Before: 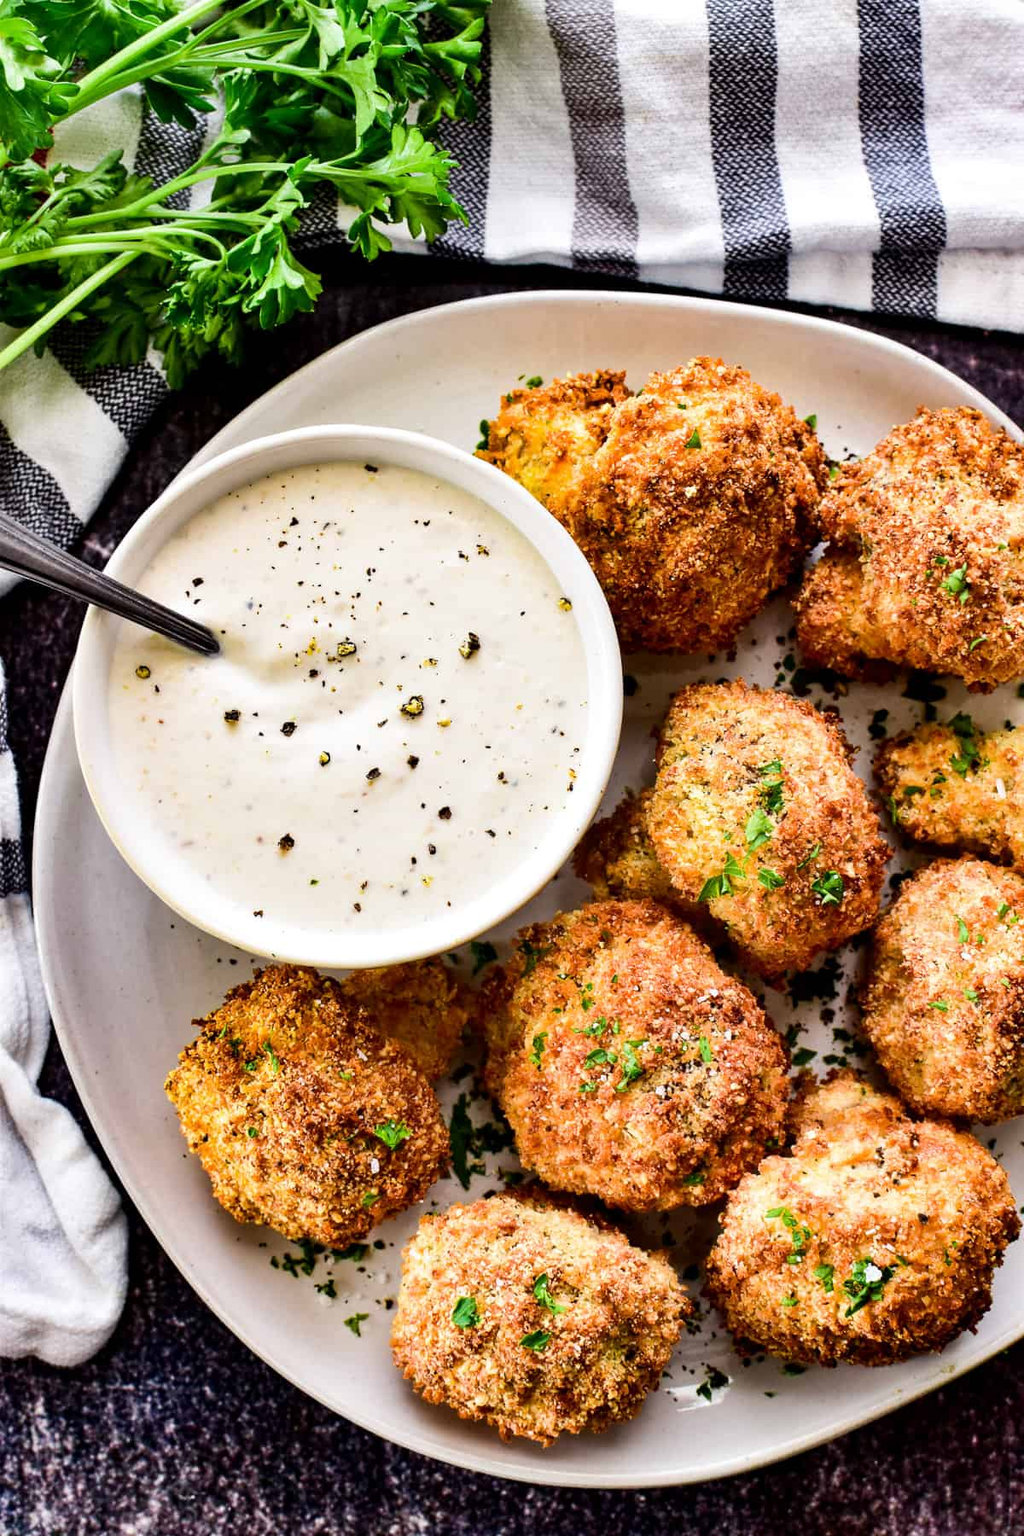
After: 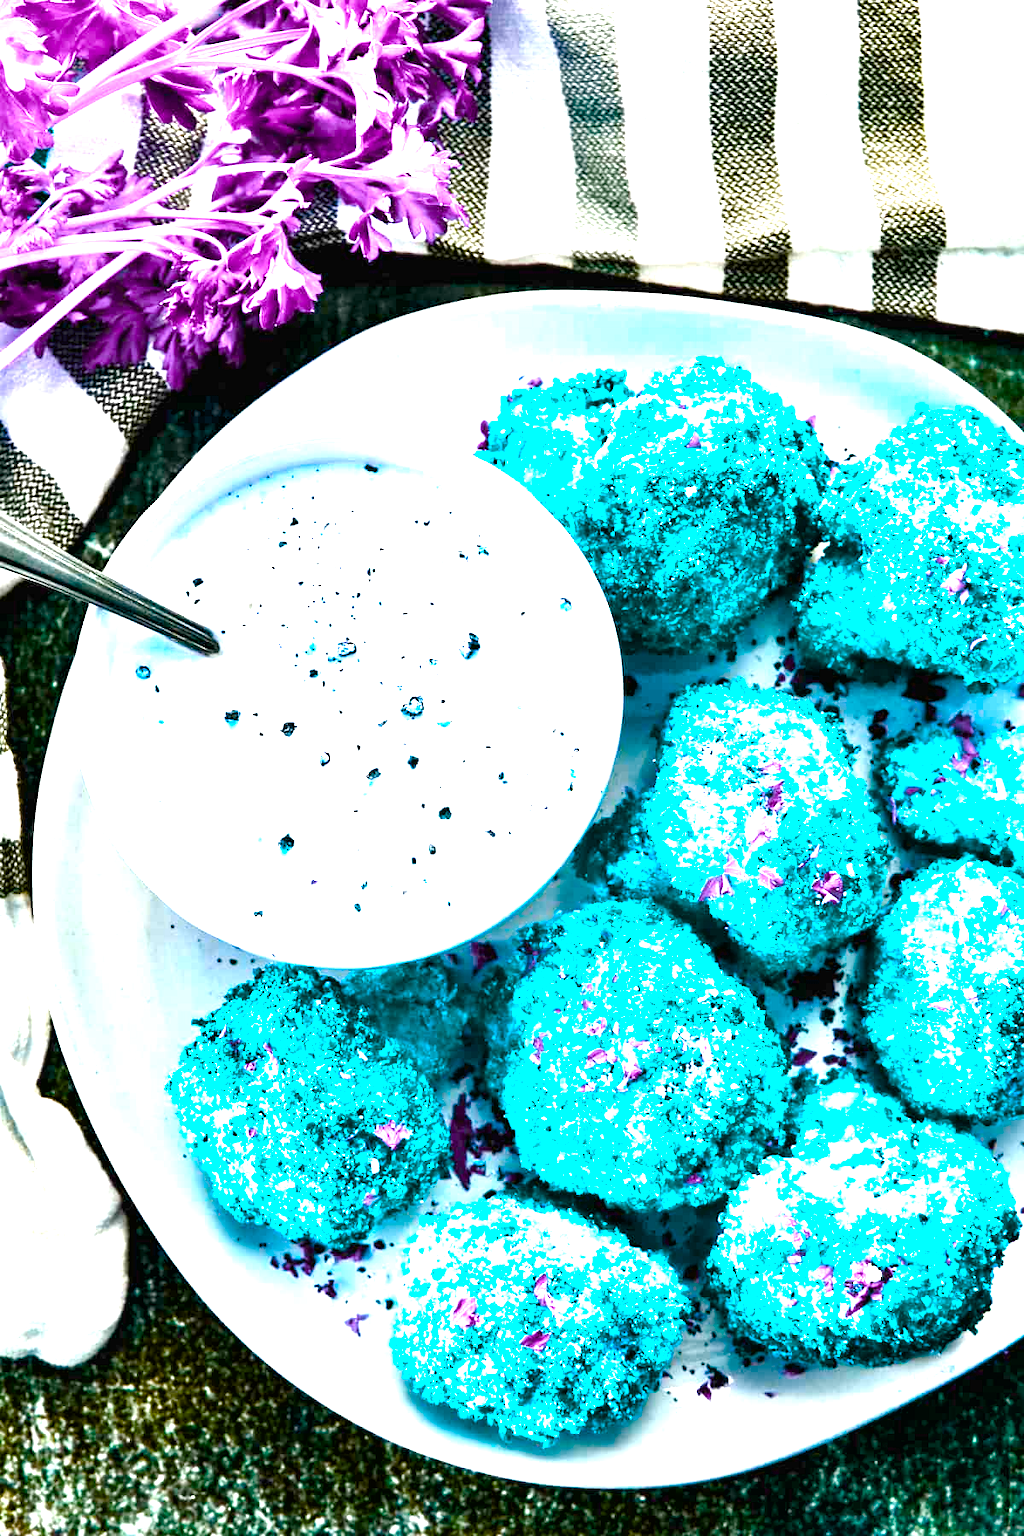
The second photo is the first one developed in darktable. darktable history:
exposure: black level correction 0, exposure 1.74 EV, compensate exposure bias true, compensate highlight preservation false
color balance rgb: perceptual saturation grading › global saturation 20%, perceptual saturation grading › highlights -50.458%, perceptual saturation grading › shadows 30.957%, hue shift 179.03°, global vibrance 49.248%, contrast 0.301%
